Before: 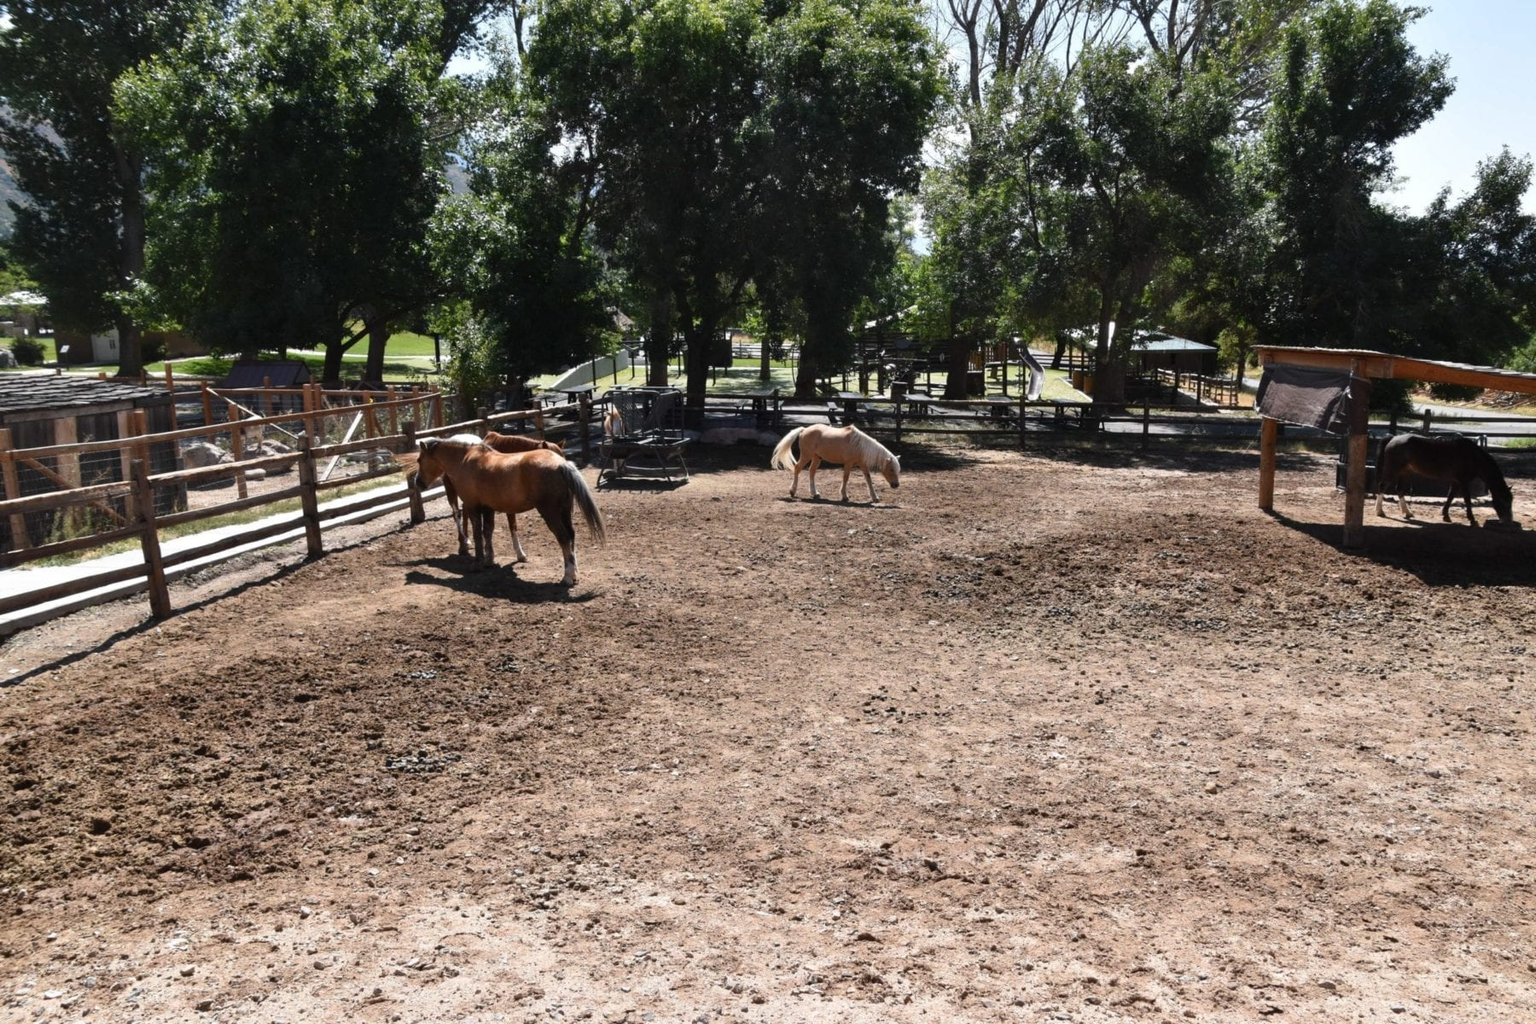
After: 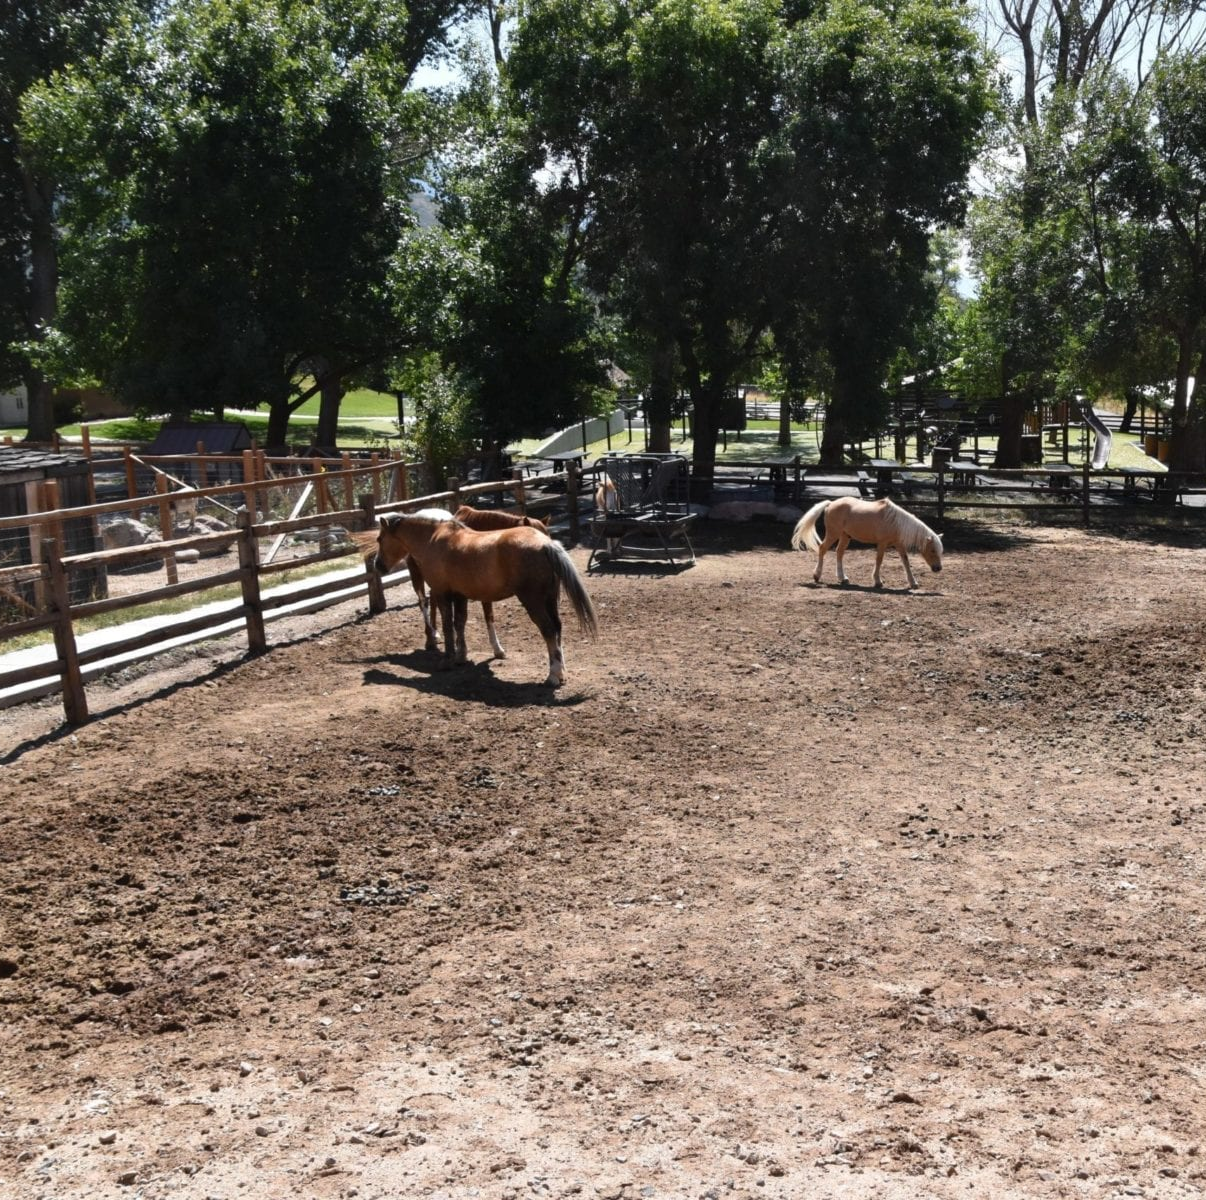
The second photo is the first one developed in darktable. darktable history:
crop and rotate: left 6.276%, right 26.691%
